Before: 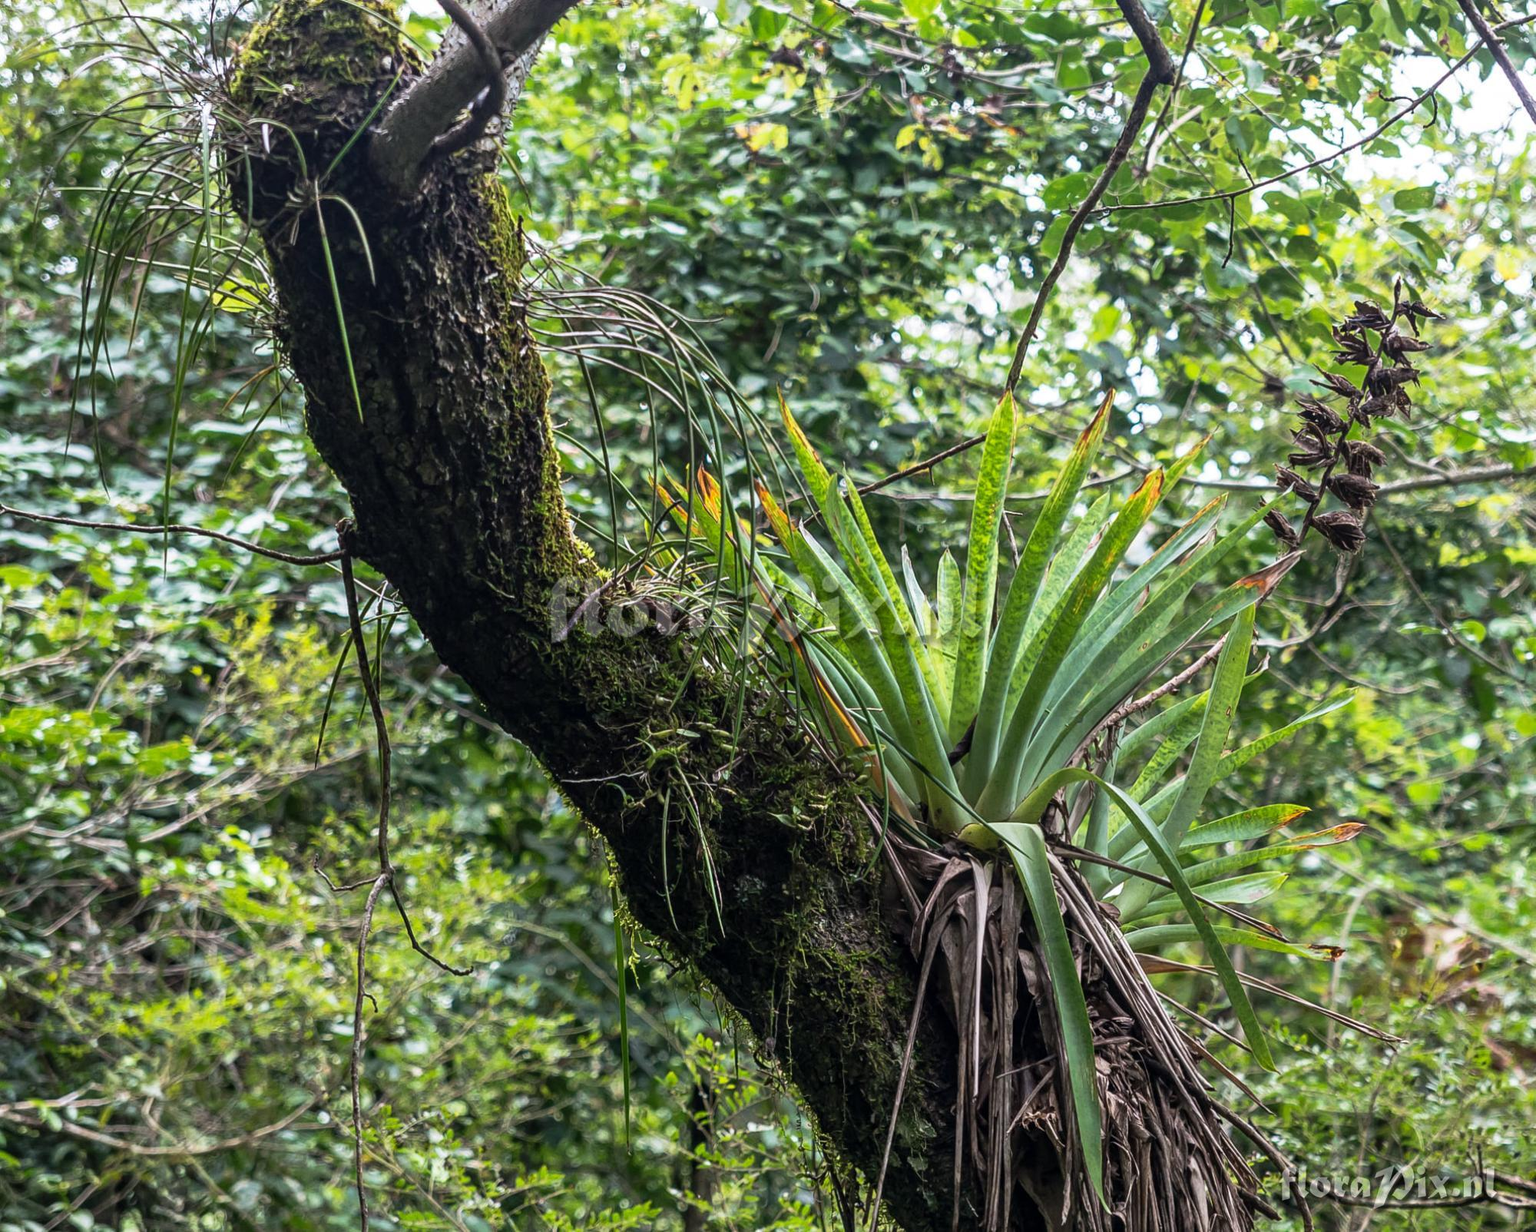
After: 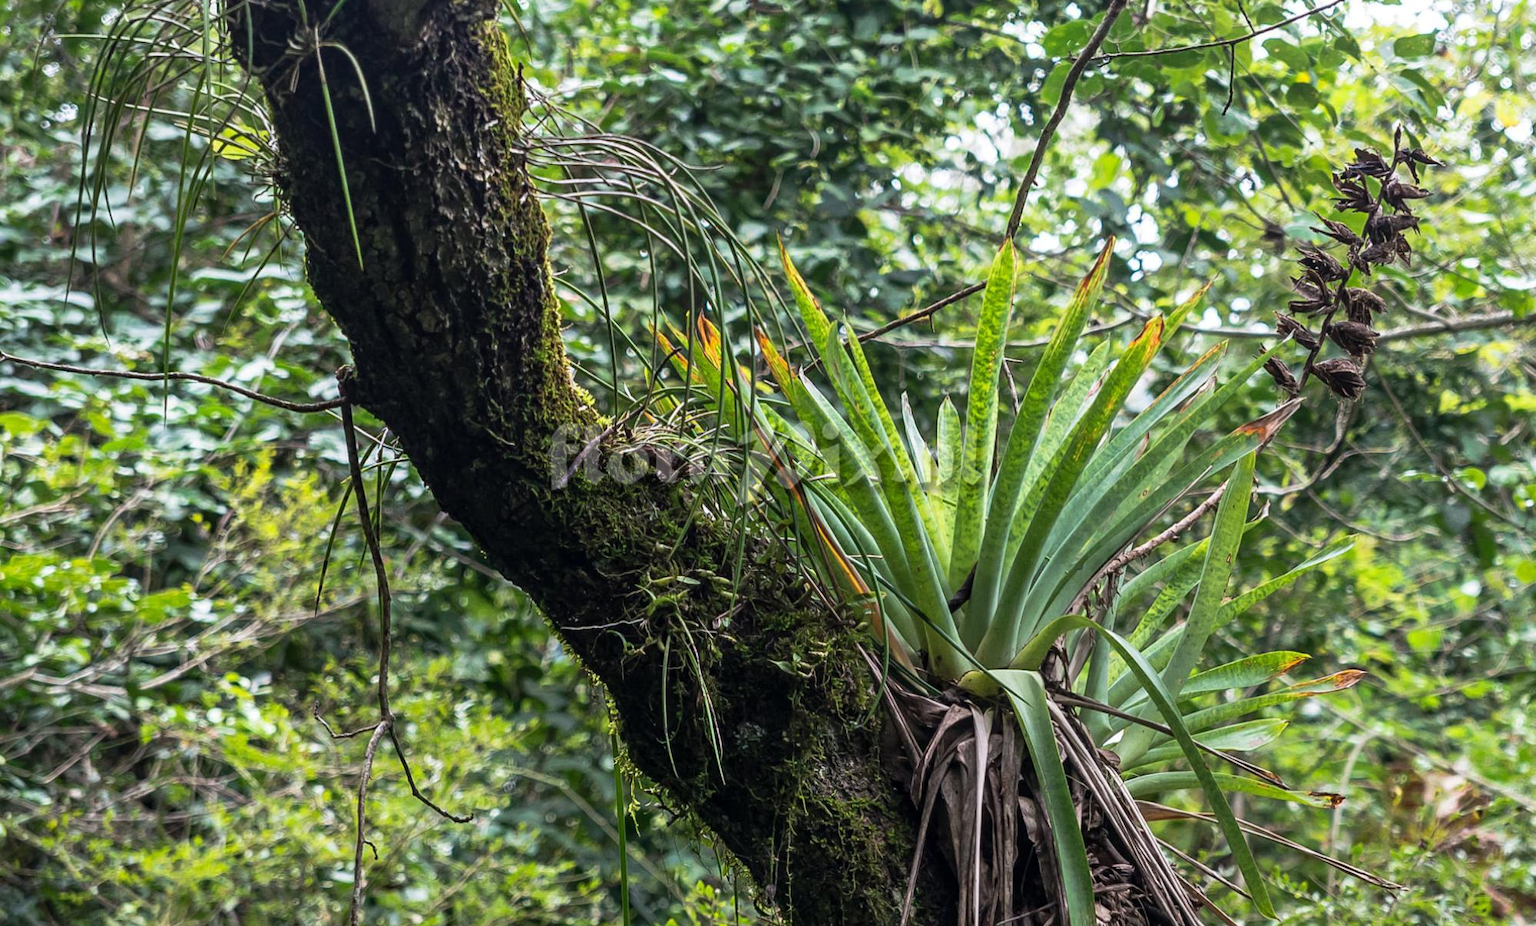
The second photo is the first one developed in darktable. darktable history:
crop and rotate: top 12.442%, bottom 12.309%
